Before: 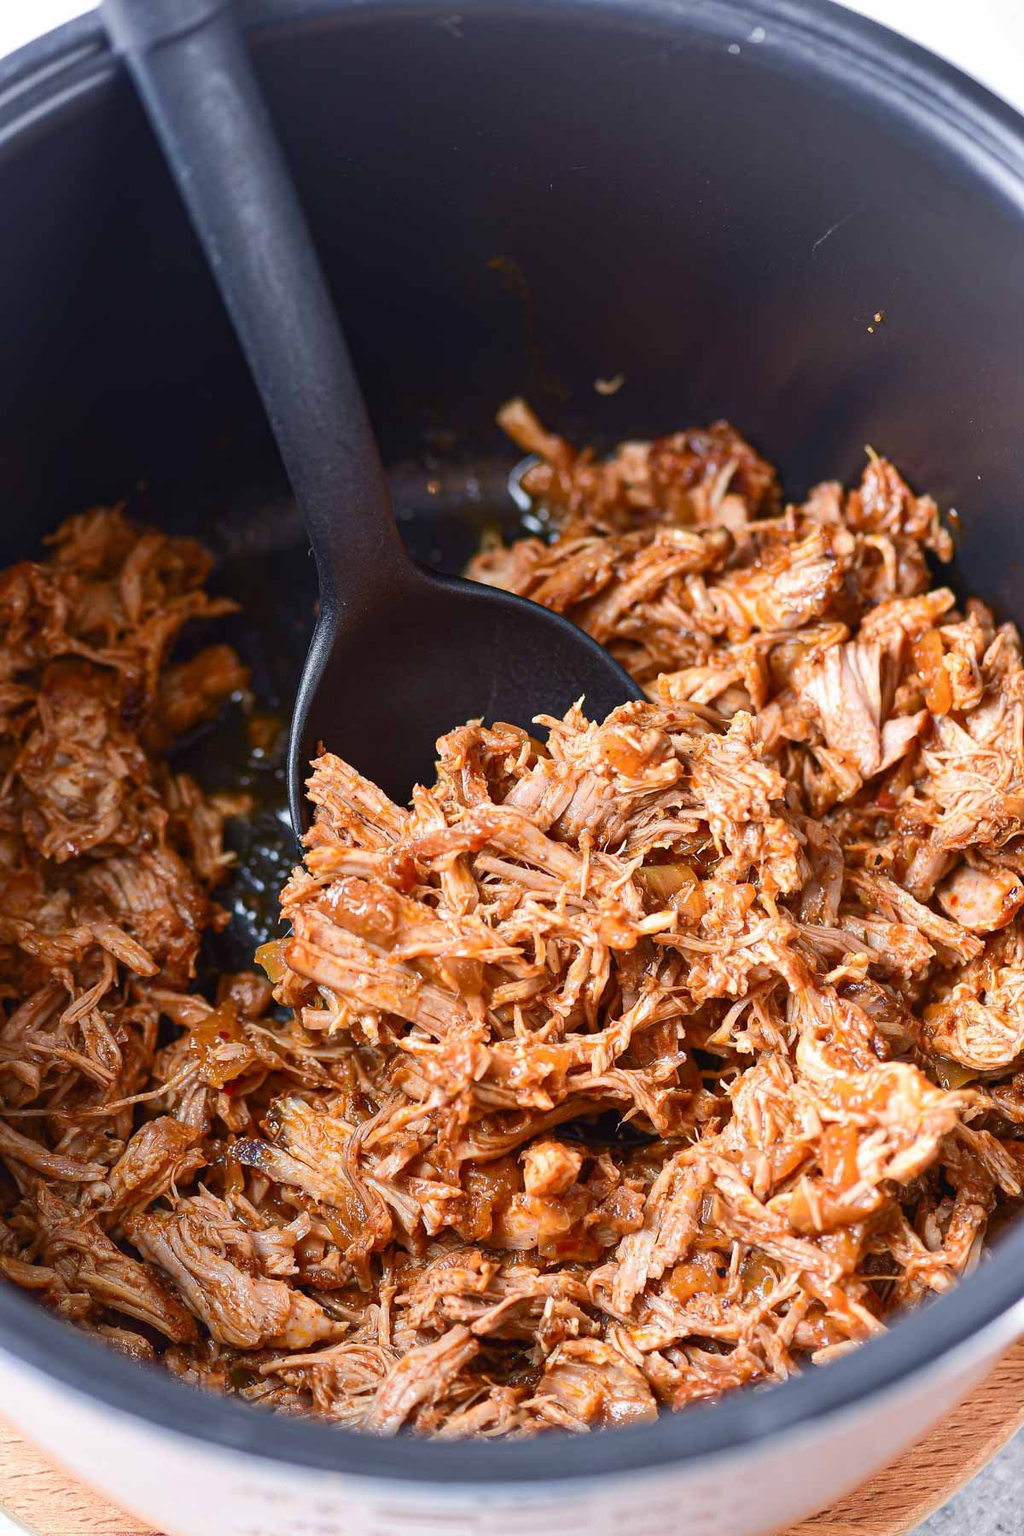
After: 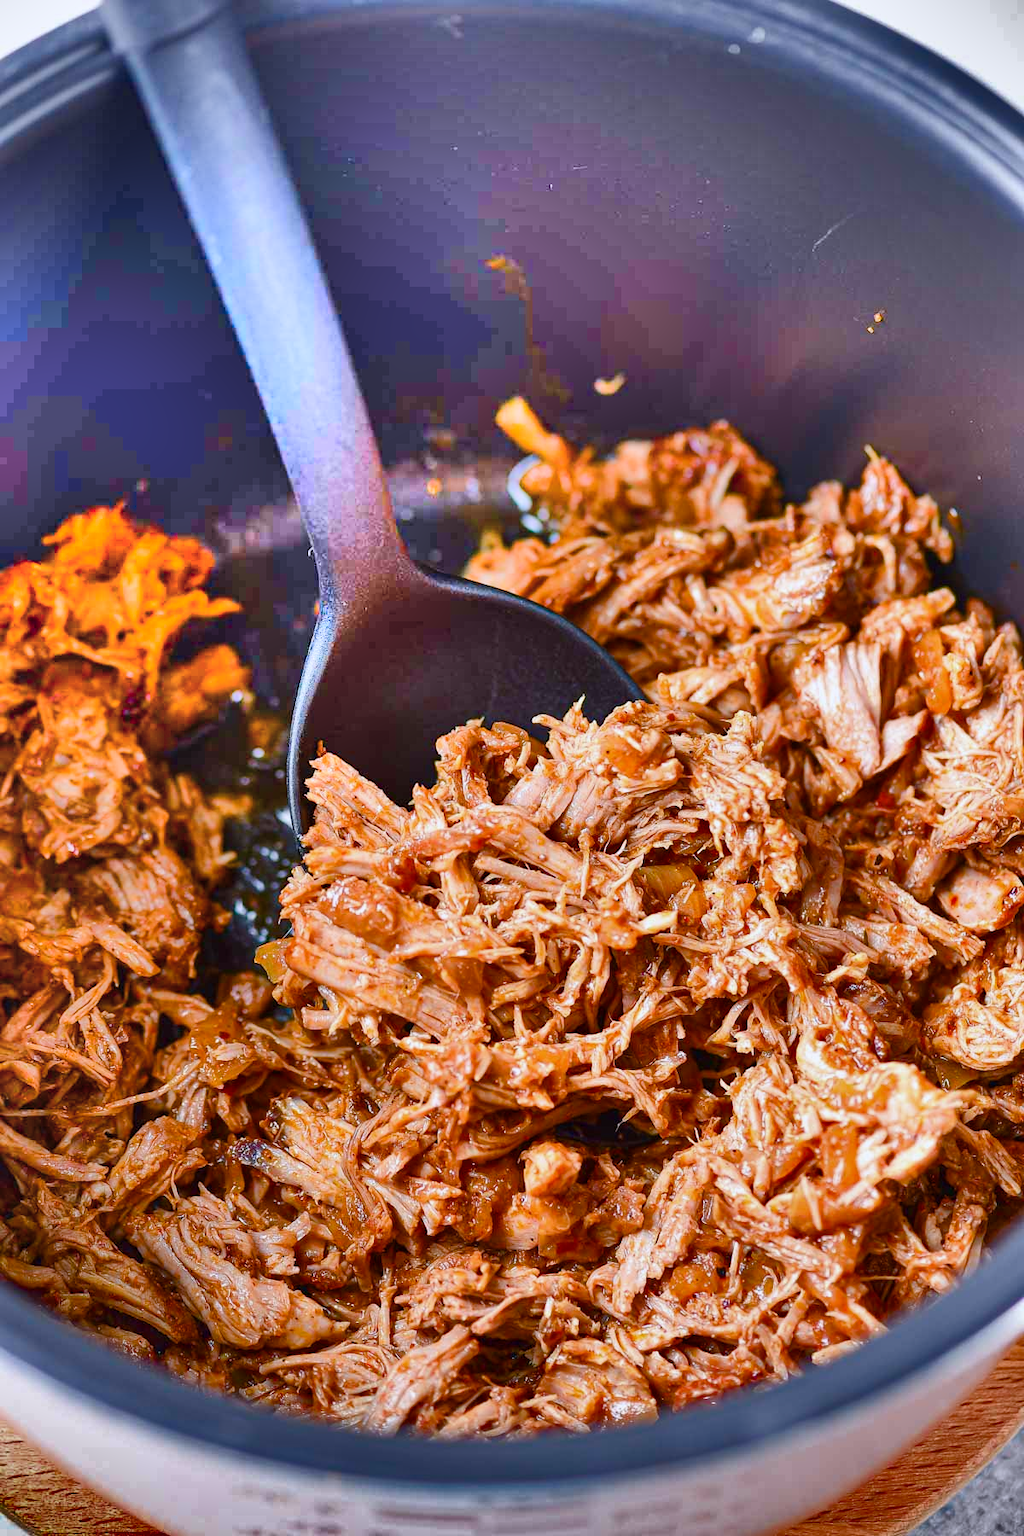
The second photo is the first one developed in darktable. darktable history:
color correction: highlights a* -0.137, highlights b* -5.91, shadows a* -0.137, shadows b* -0.137
color balance rgb: perceptual saturation grading › global saturation 20%, perceptual saturation grading › highlights -25%, perceptual saturation grading › shadows 50%
shadows and highlights: radius 123.98, shadows 100, white point adjustment -3, highlights -100, highlights color adjustment 89.84%, soften with gaussian
